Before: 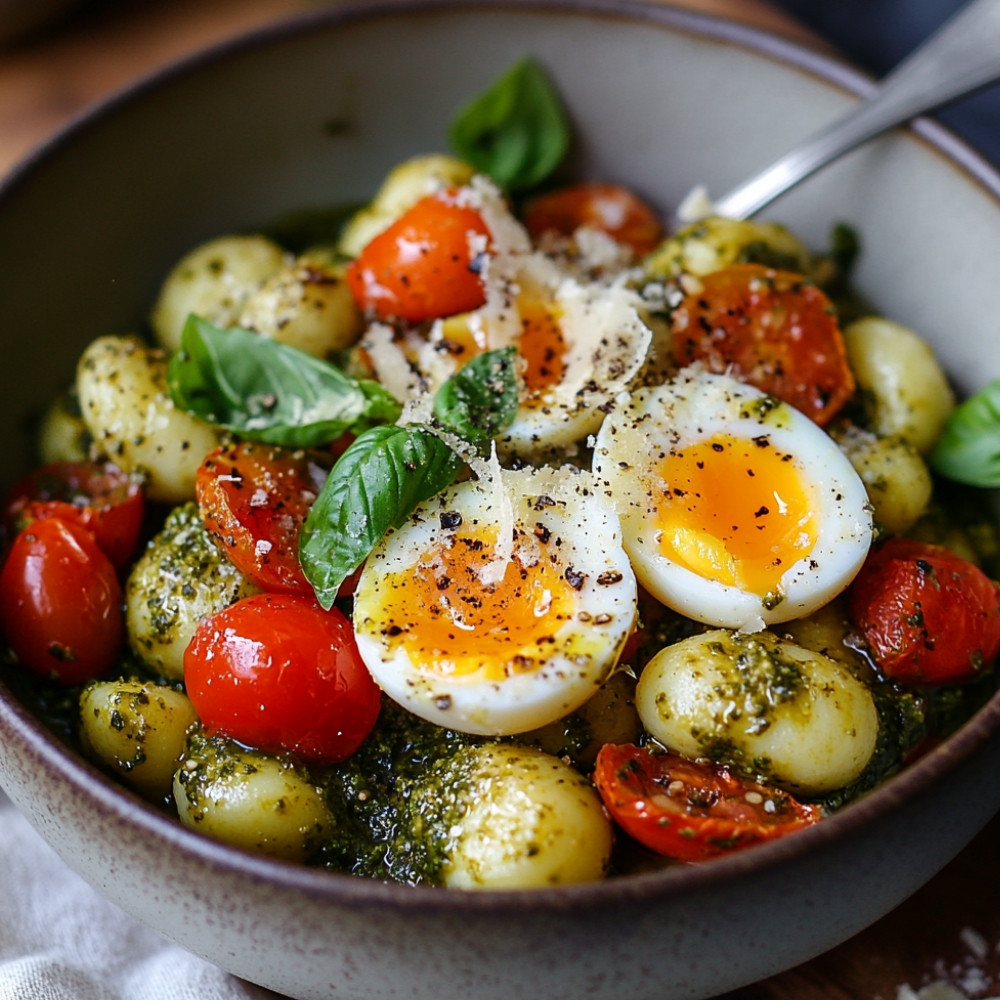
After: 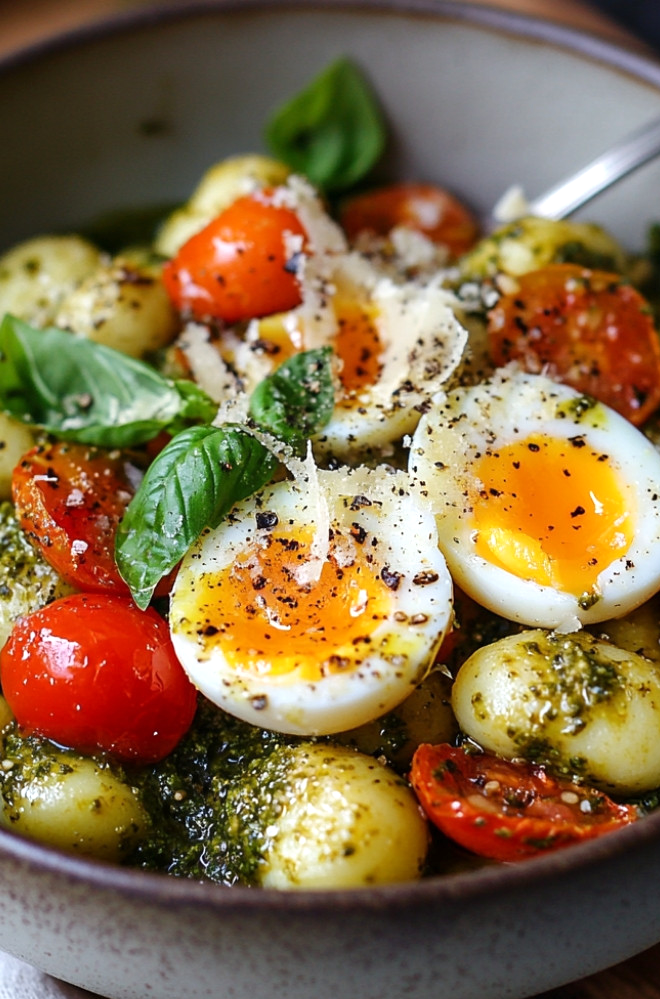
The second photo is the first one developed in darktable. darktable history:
crop and rotate: left 18.442%, right 15.508%
exposure: exposure 0.2 EV, compensate highlight preservation false
